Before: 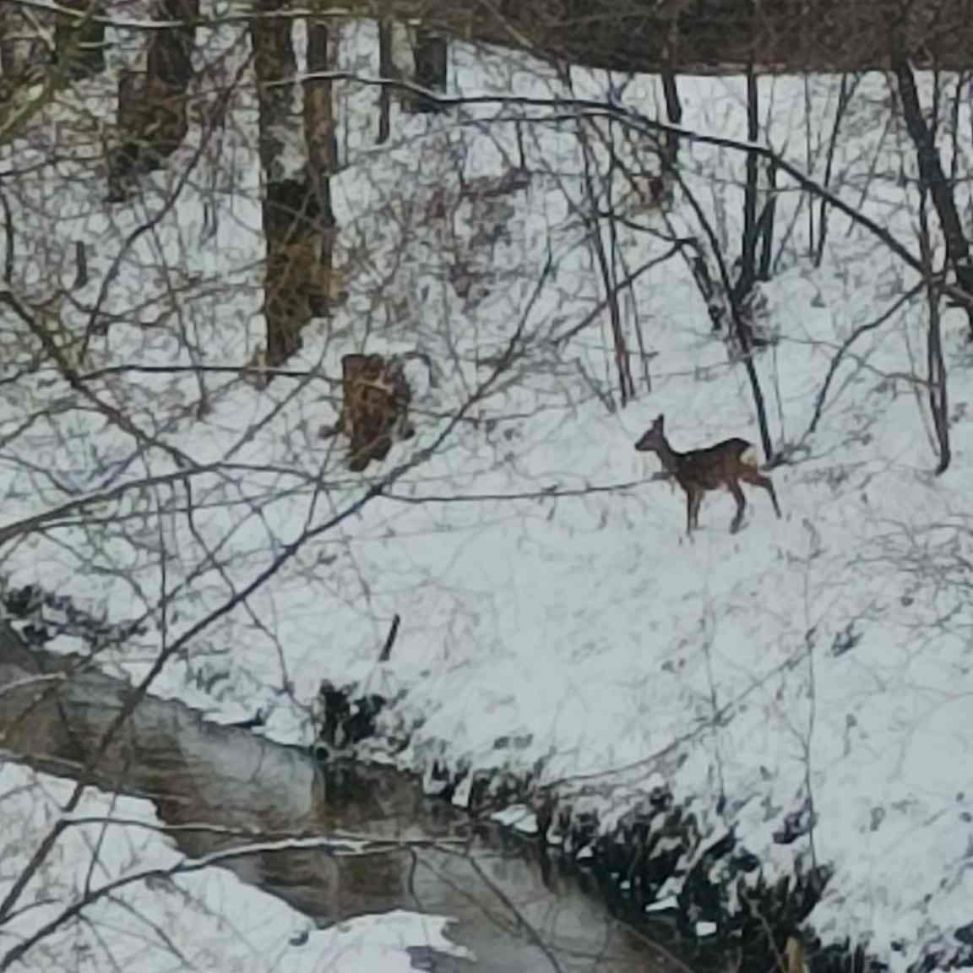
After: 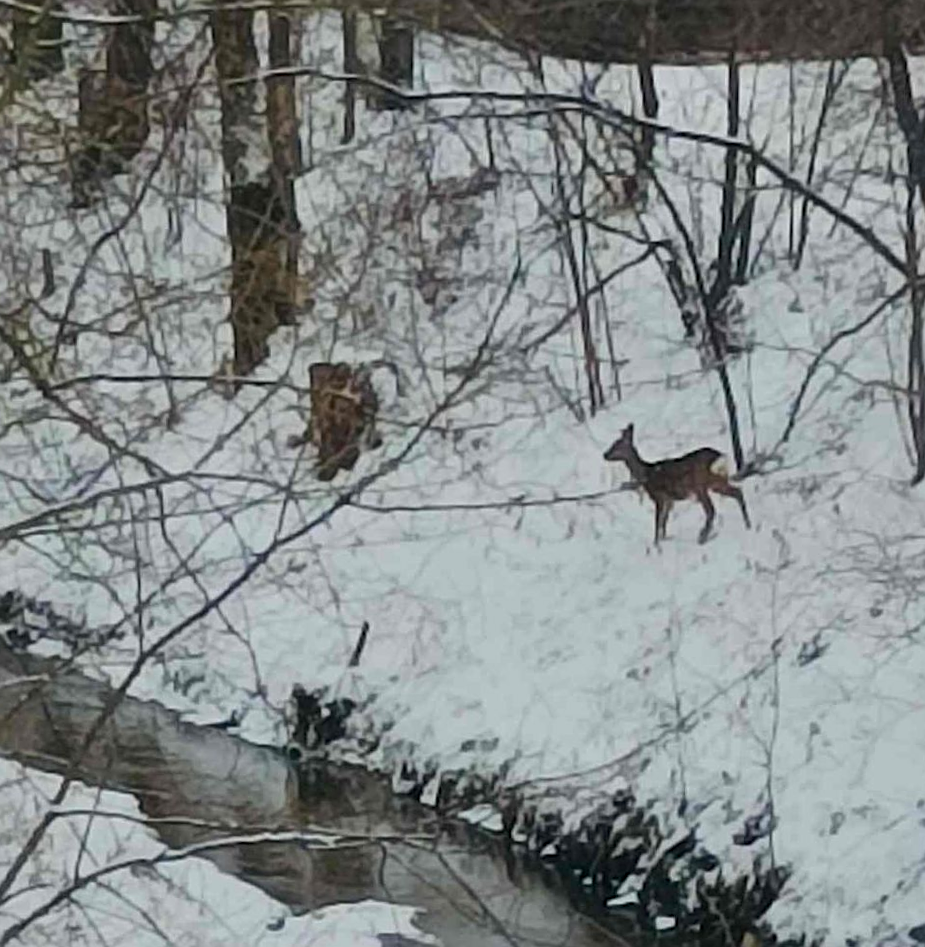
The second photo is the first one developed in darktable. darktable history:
rotate and perspective: rotation 0.074°, lens shift (vertical) 0.096, lens shift (horizontal) -0.041, crop left 0.043, crop right 0.952, crop top 0.024, crop bottom 0.979
sharpen: on, module defaults
